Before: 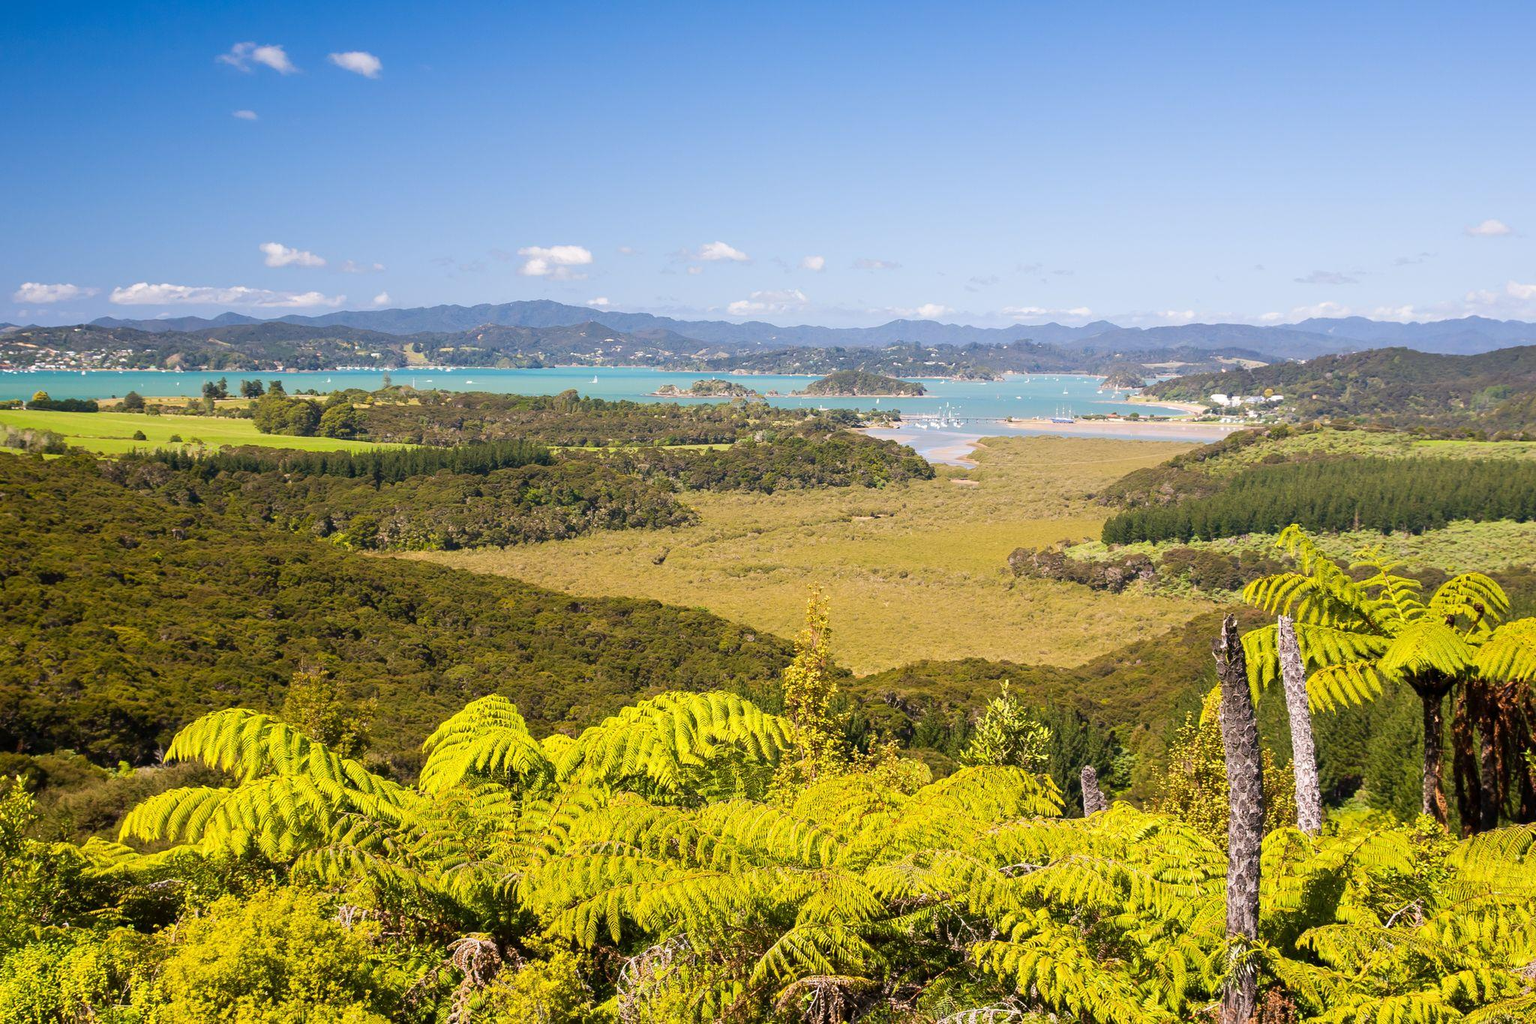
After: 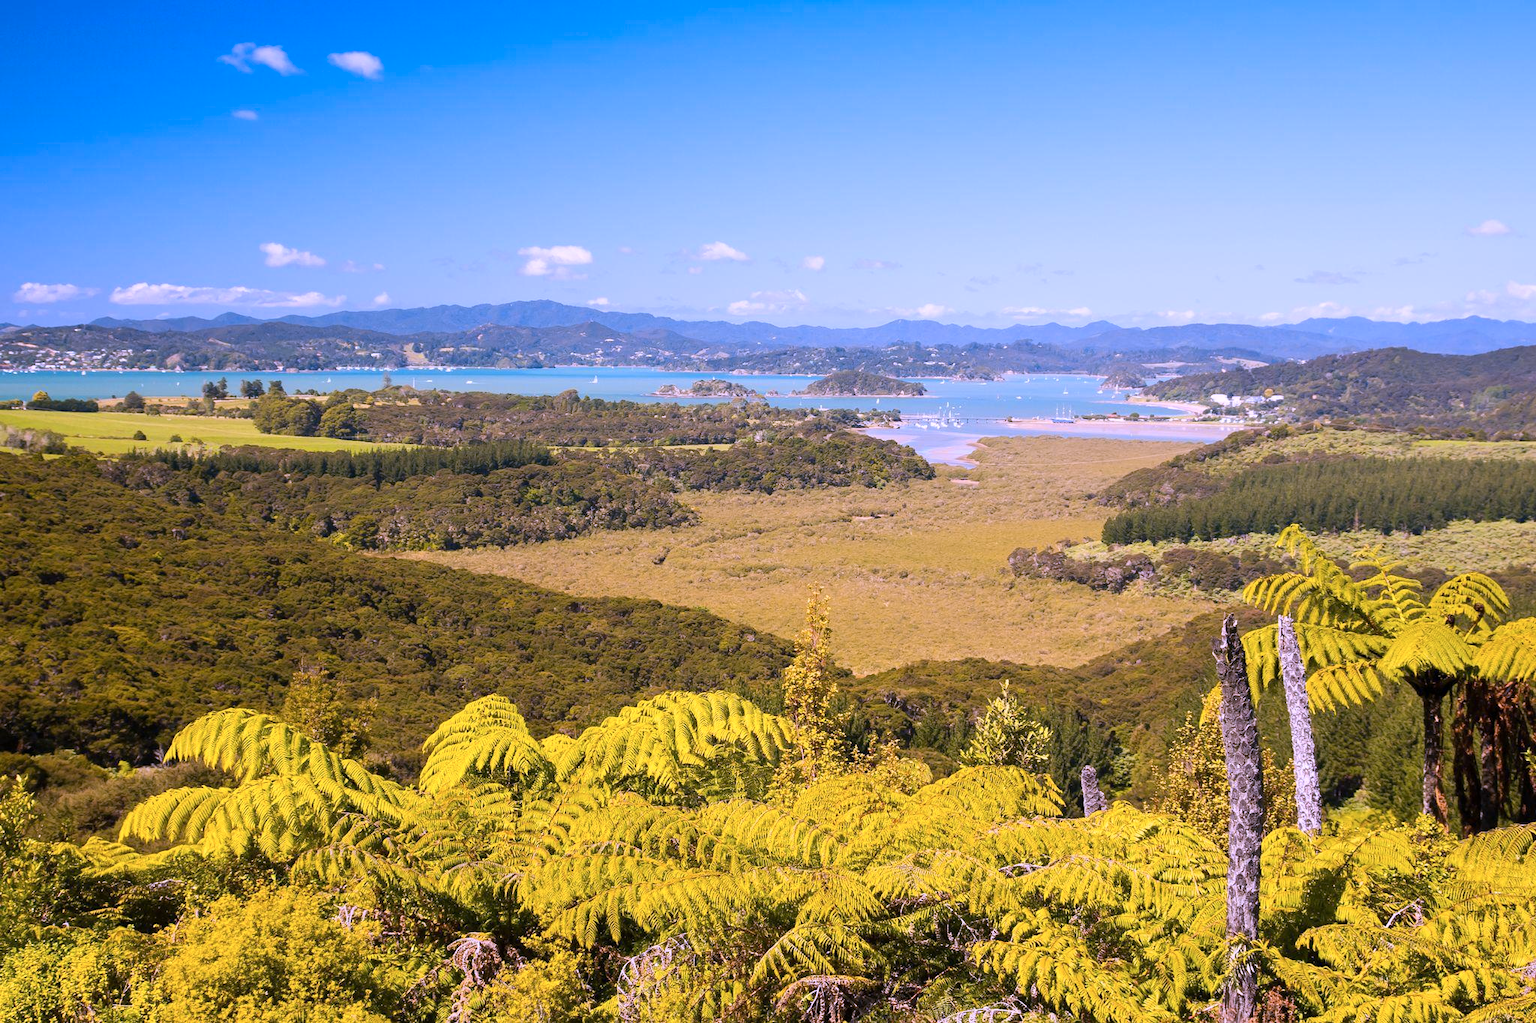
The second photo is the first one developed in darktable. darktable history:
color correction: highlights a* 15.03, highlights b* -25.07
color contrast: green-magenta contrast 0.85, blue-yellow contrast 1.25, unbound 0
